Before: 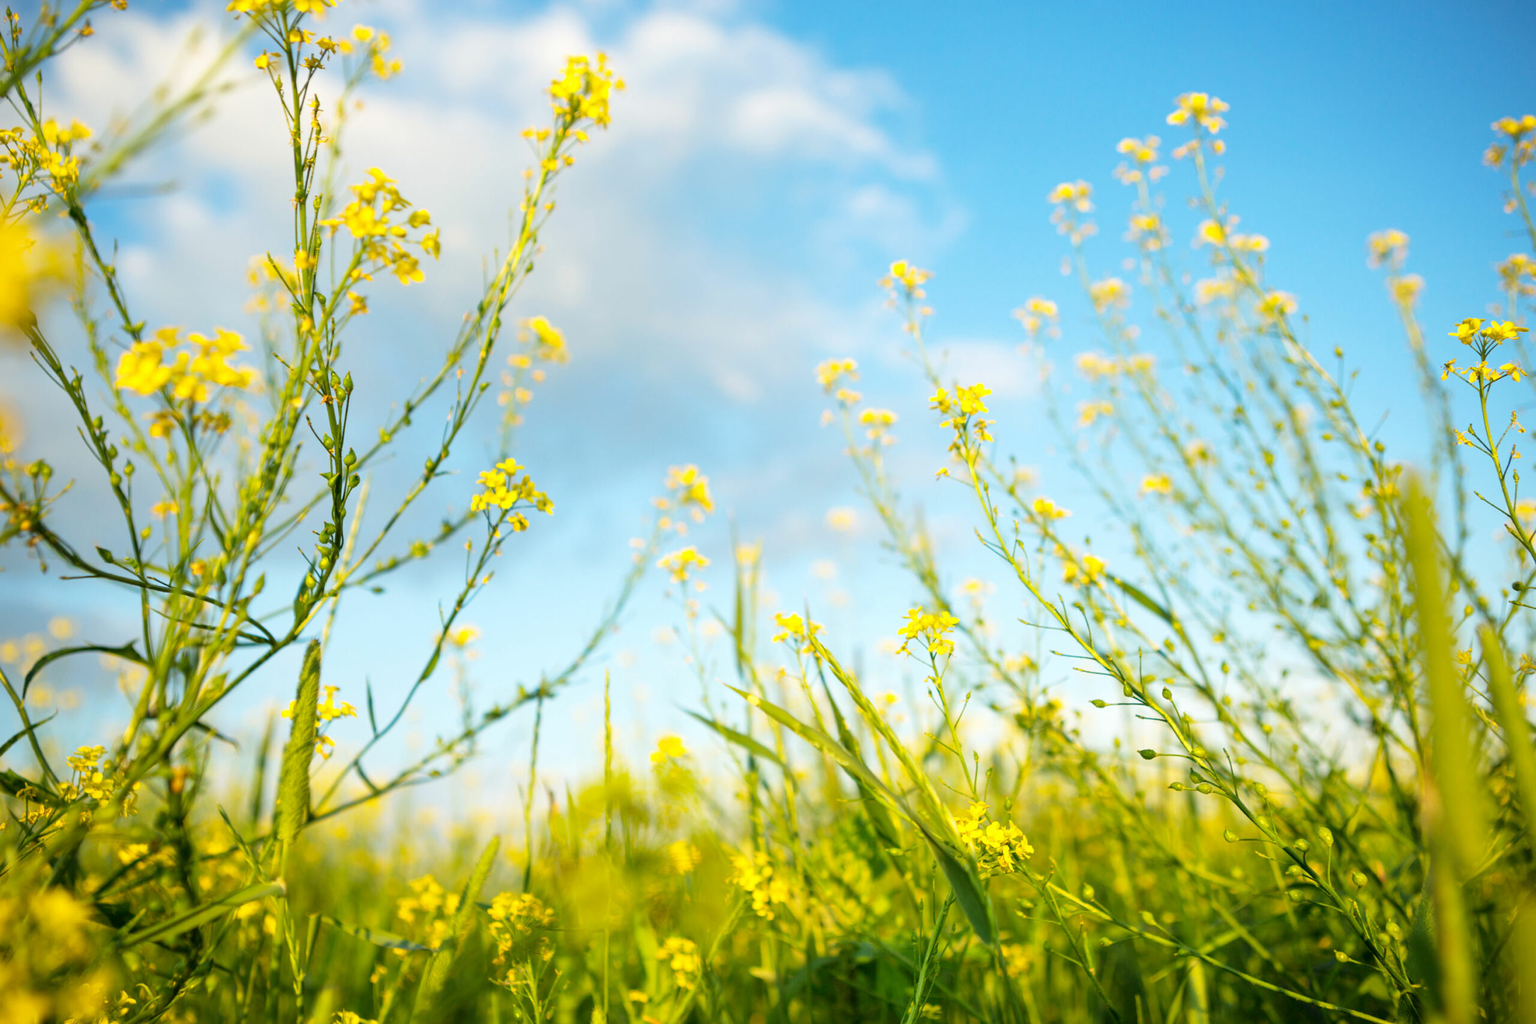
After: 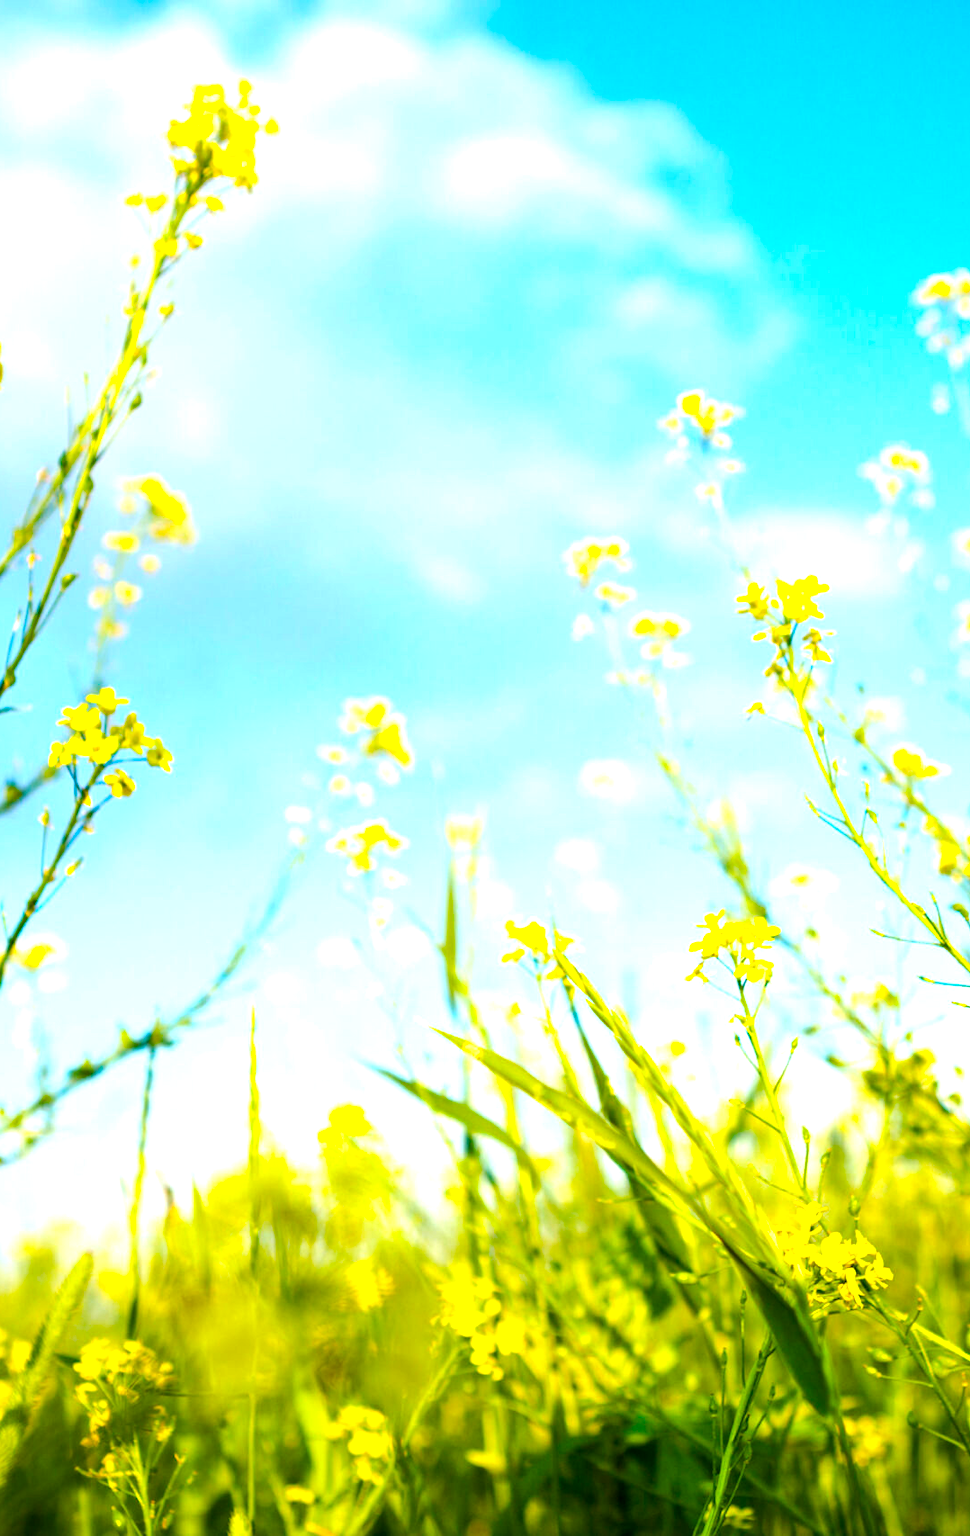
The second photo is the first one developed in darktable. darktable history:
crop: left 28.583%, right 29.231%
white balance: red 0.954, blue 1.079
color balance rgb: global offset › luminance -0.37%, perceptual saturation grading › highlights -17.77%, perceptual saturation grading › mid-tones 33.1%, perceptual saturation grading › shadows 50.52%, perceptual brilliance grading › highlights 20%, perceptual brilliance grading › mid-tones 20%, perceptual brilliance grading › shadows -20%, global vibrance 50%
